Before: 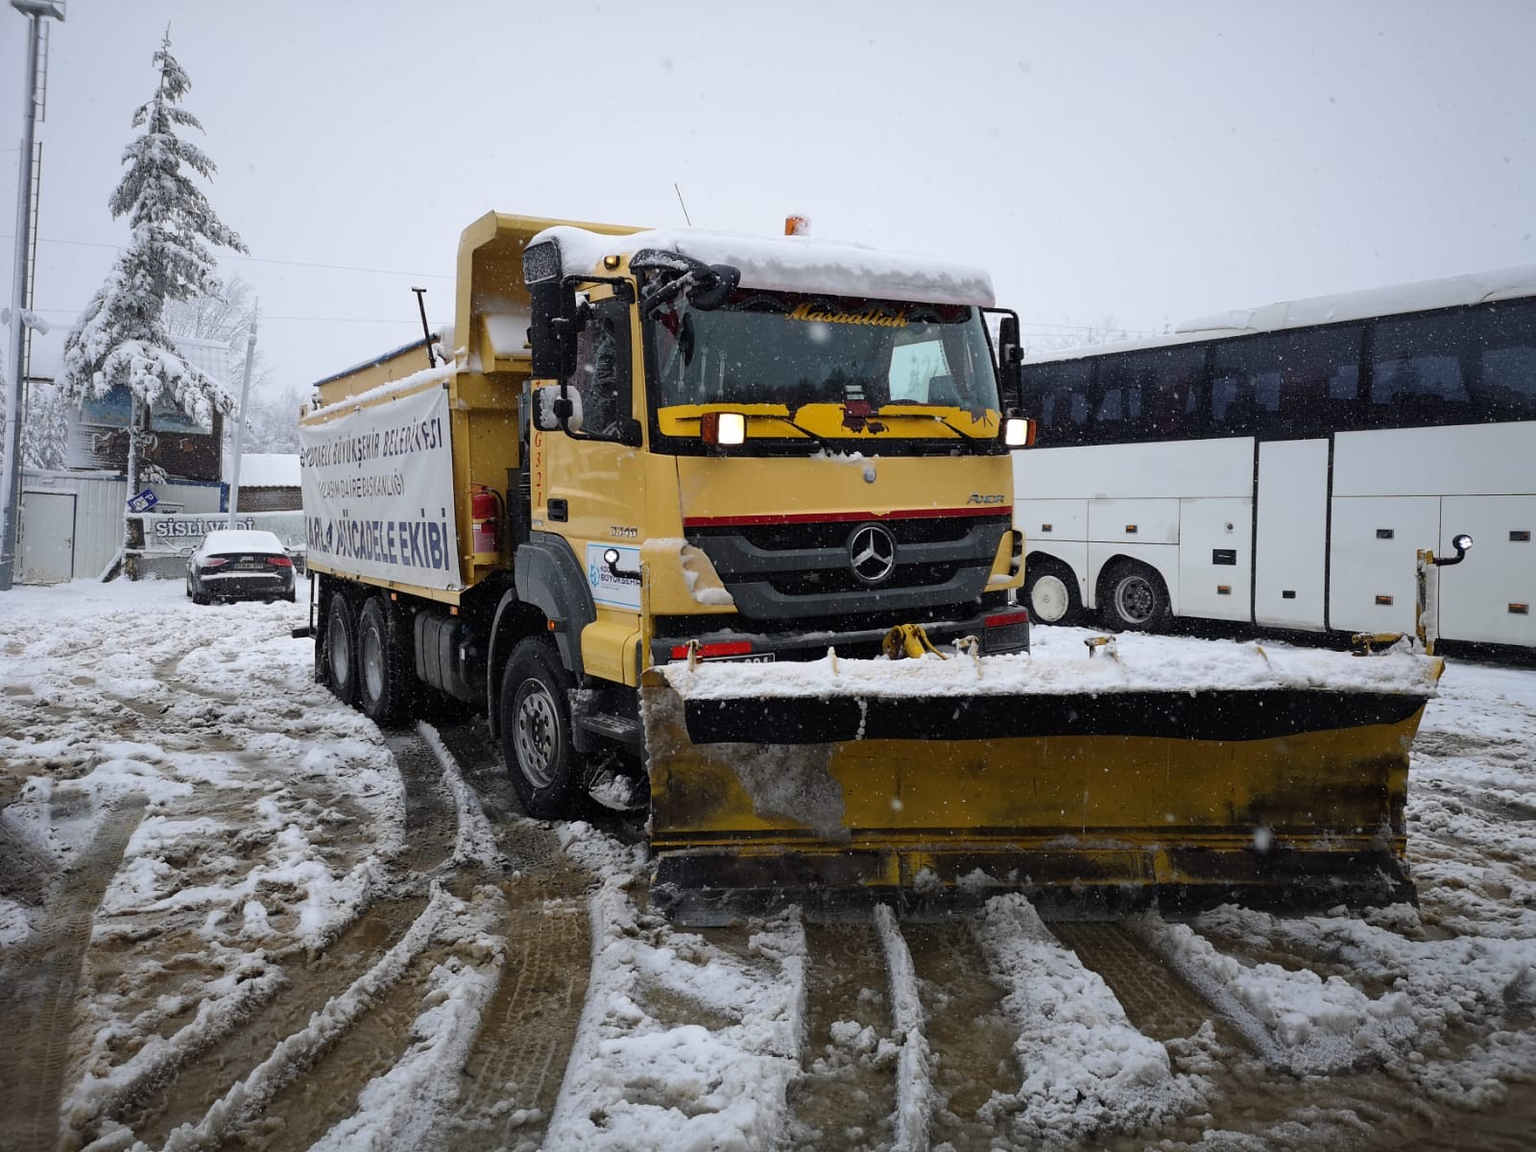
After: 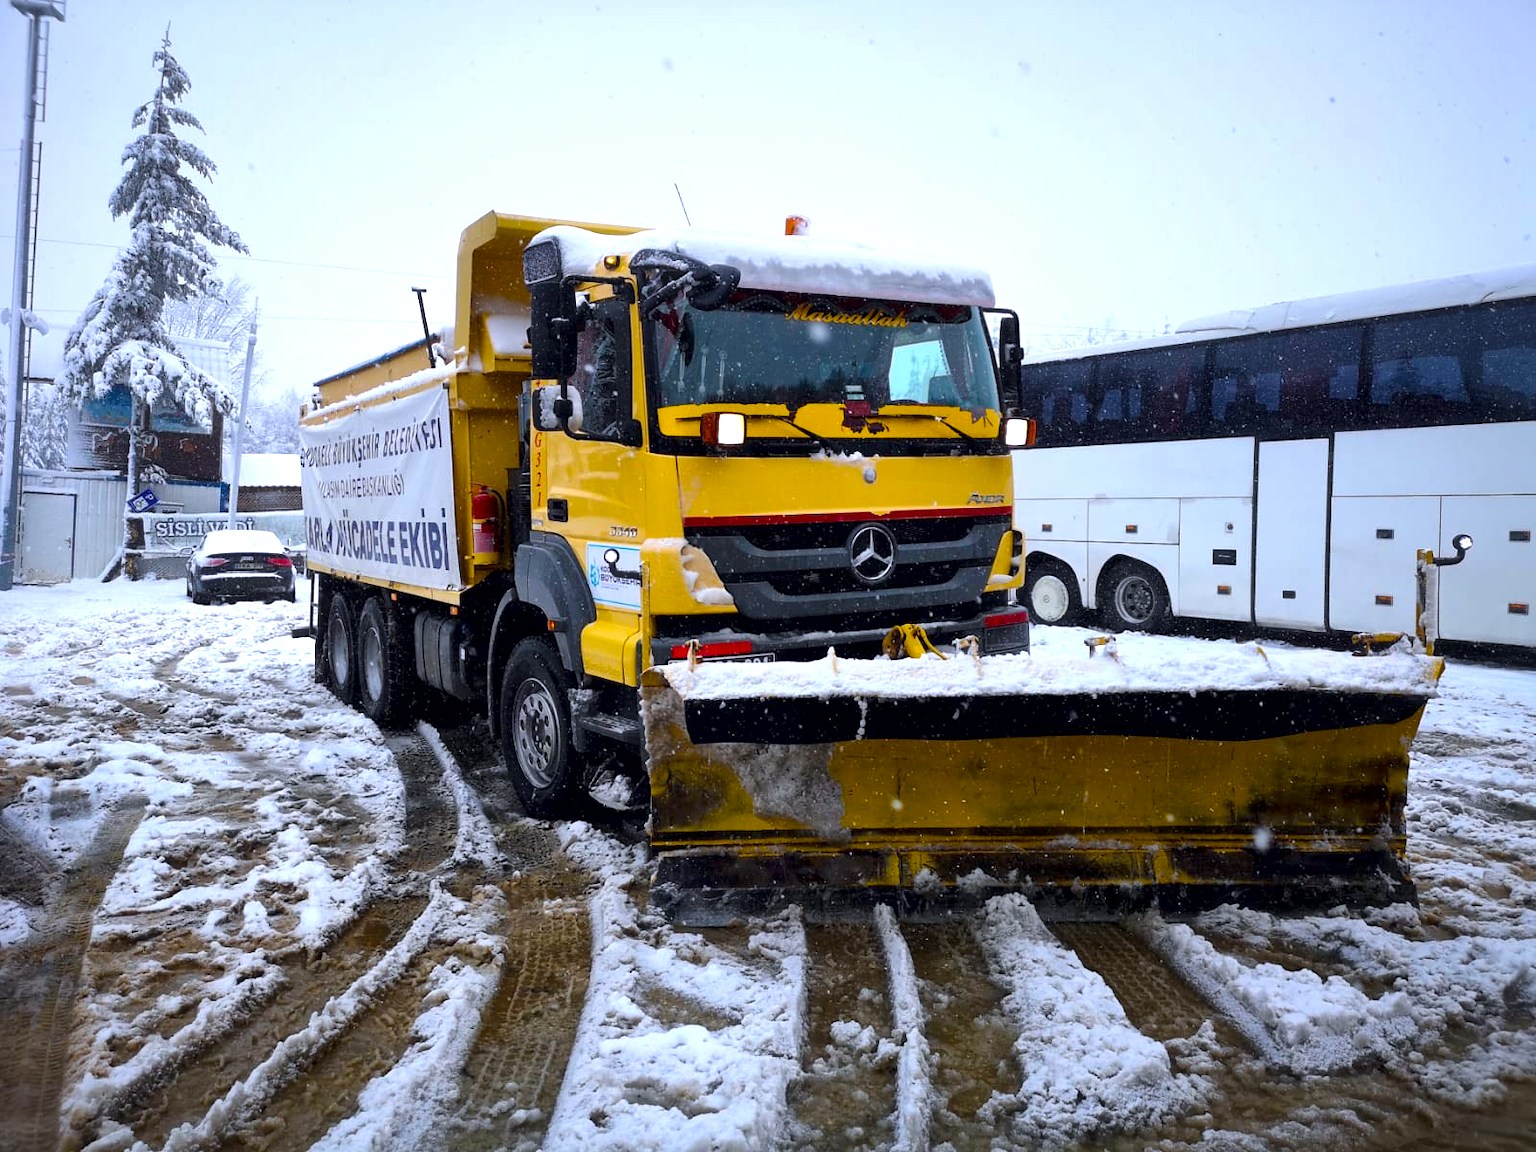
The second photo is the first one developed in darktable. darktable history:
local contrast: mode bilateral grid, contrast 100, coarseness 99, detail 165%, midtone range 0.2
color balance rgb: perceptual saturation grading › global saturation 30.709%, perceptual brilliance grading › global brilliance 11.308%, global vibrance 29.706%
color calibration: output colorfulness [0, 0.315, 0, 0], gray › normalize channels true, illuminant as shot in camera, x 0.358, y 0.373, temperature 4628.91 K, gamut compression 0.002
haze removal: strength -0.038, compatibility mode true, adaptive false
